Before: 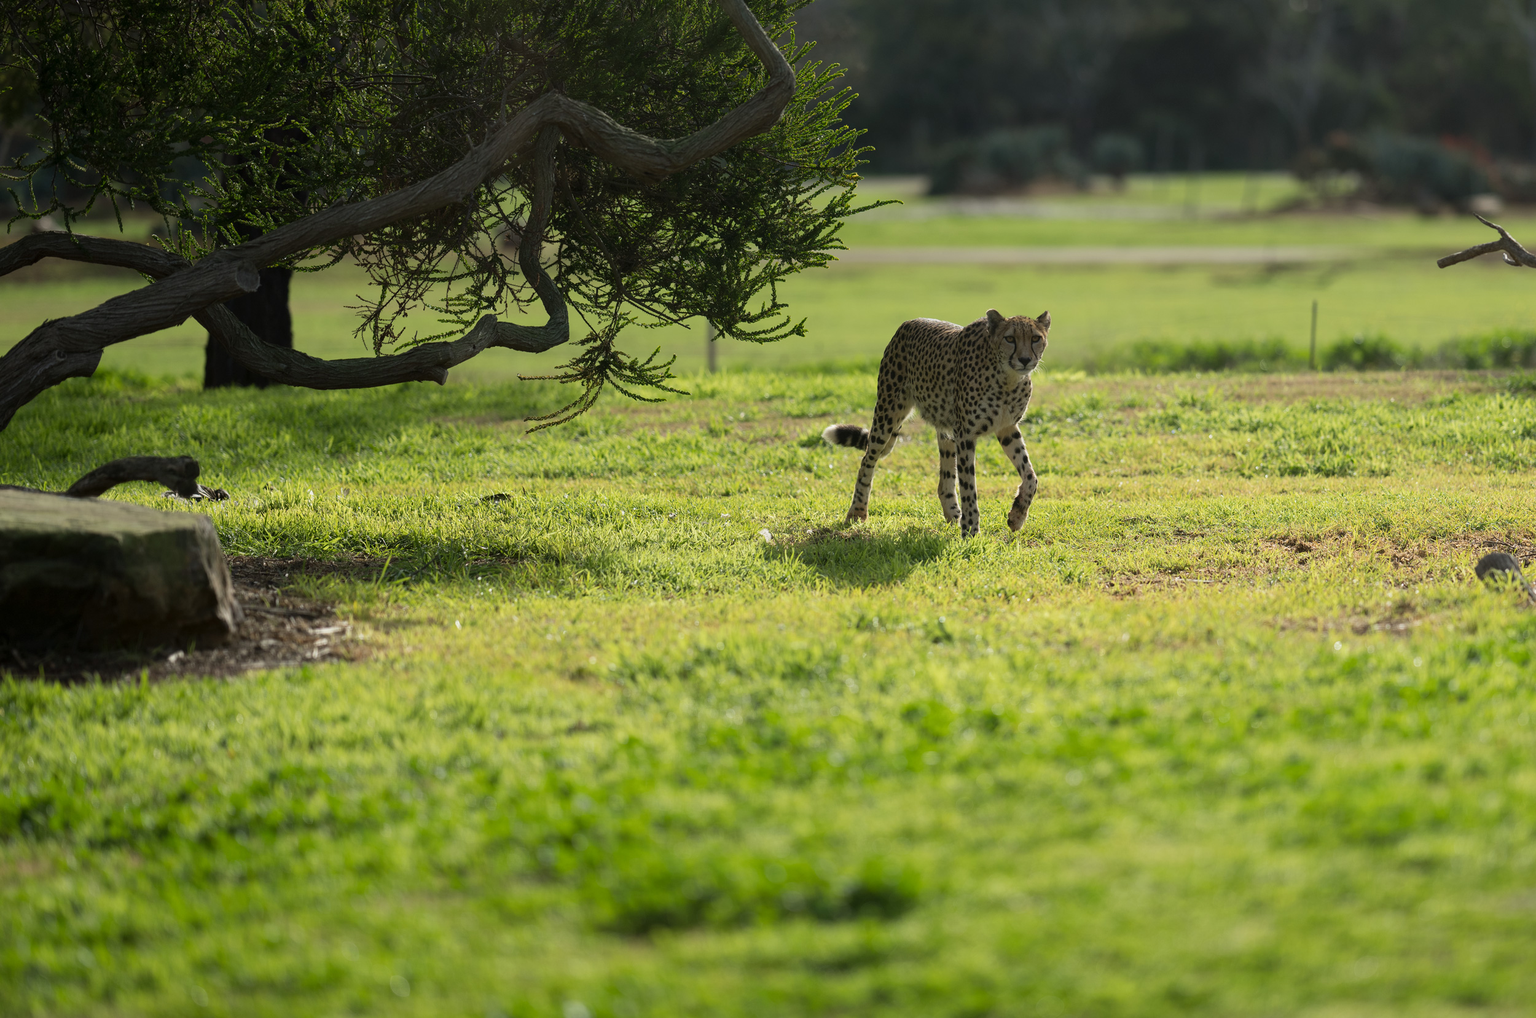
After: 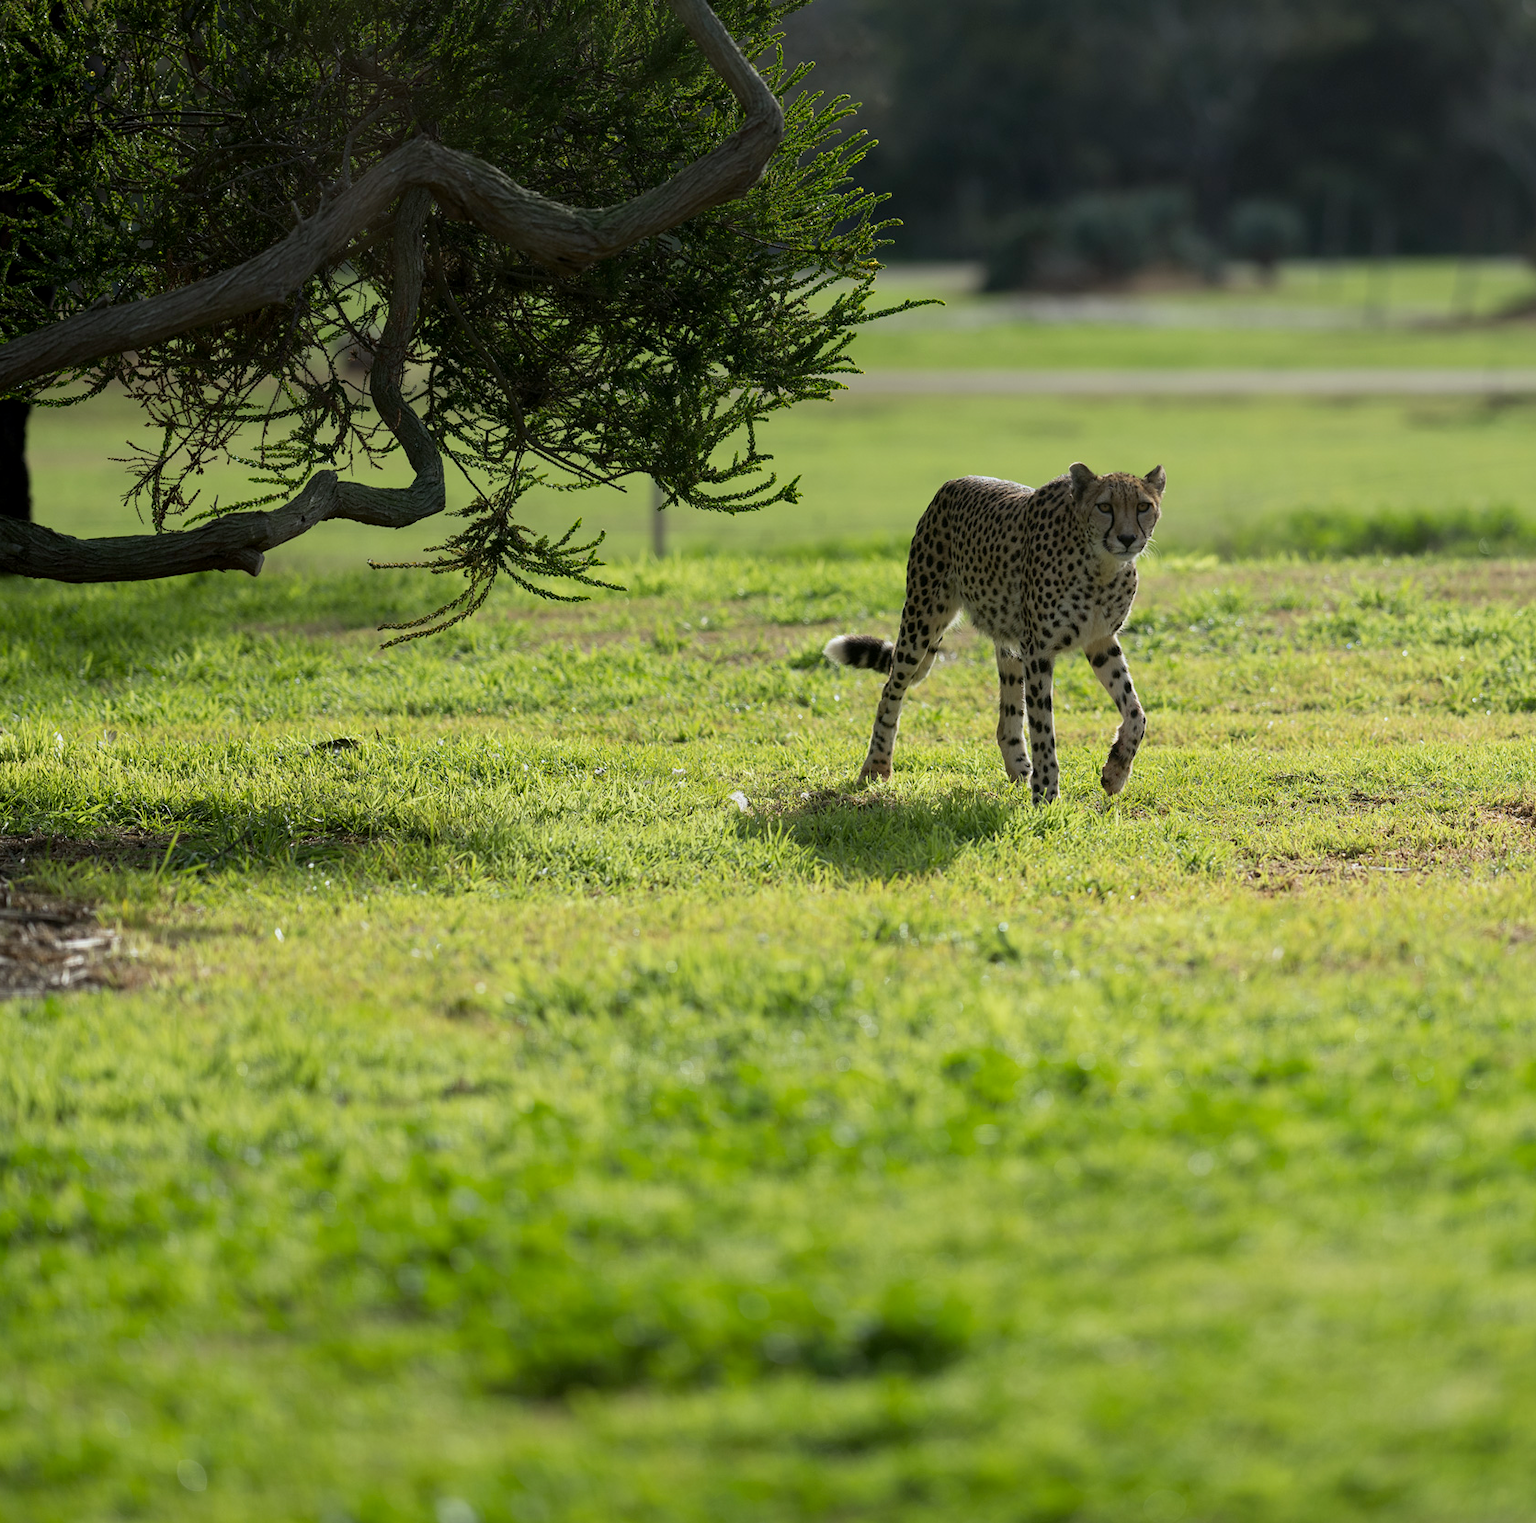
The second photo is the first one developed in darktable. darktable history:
white balance: red 0.974, blue 1.044
crop and rotate: left 17.732%, right 15.423%
exposure: black level correction 0.004, exposure 0.014 EV, compensate highlight preservation false
